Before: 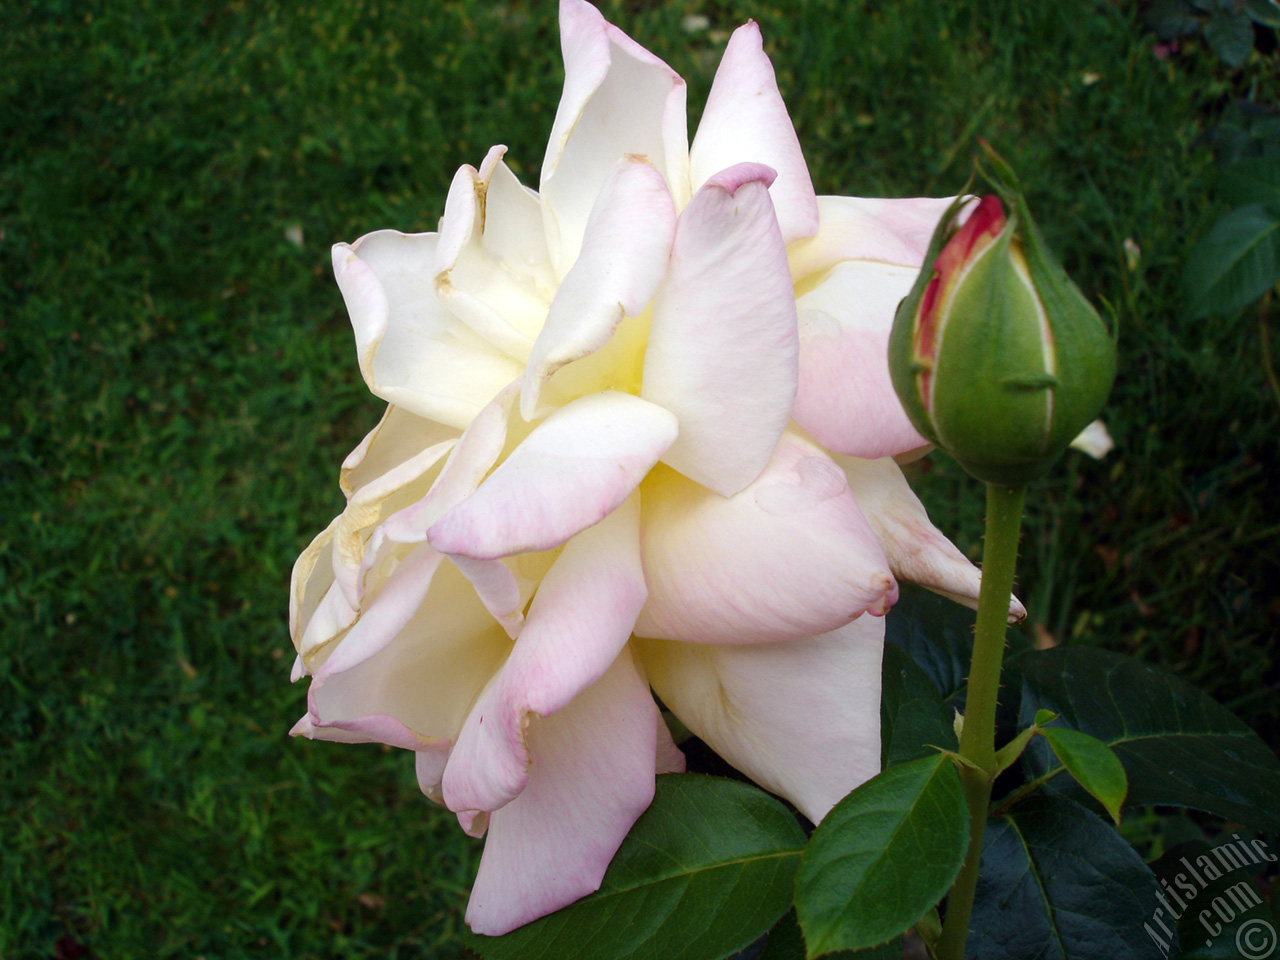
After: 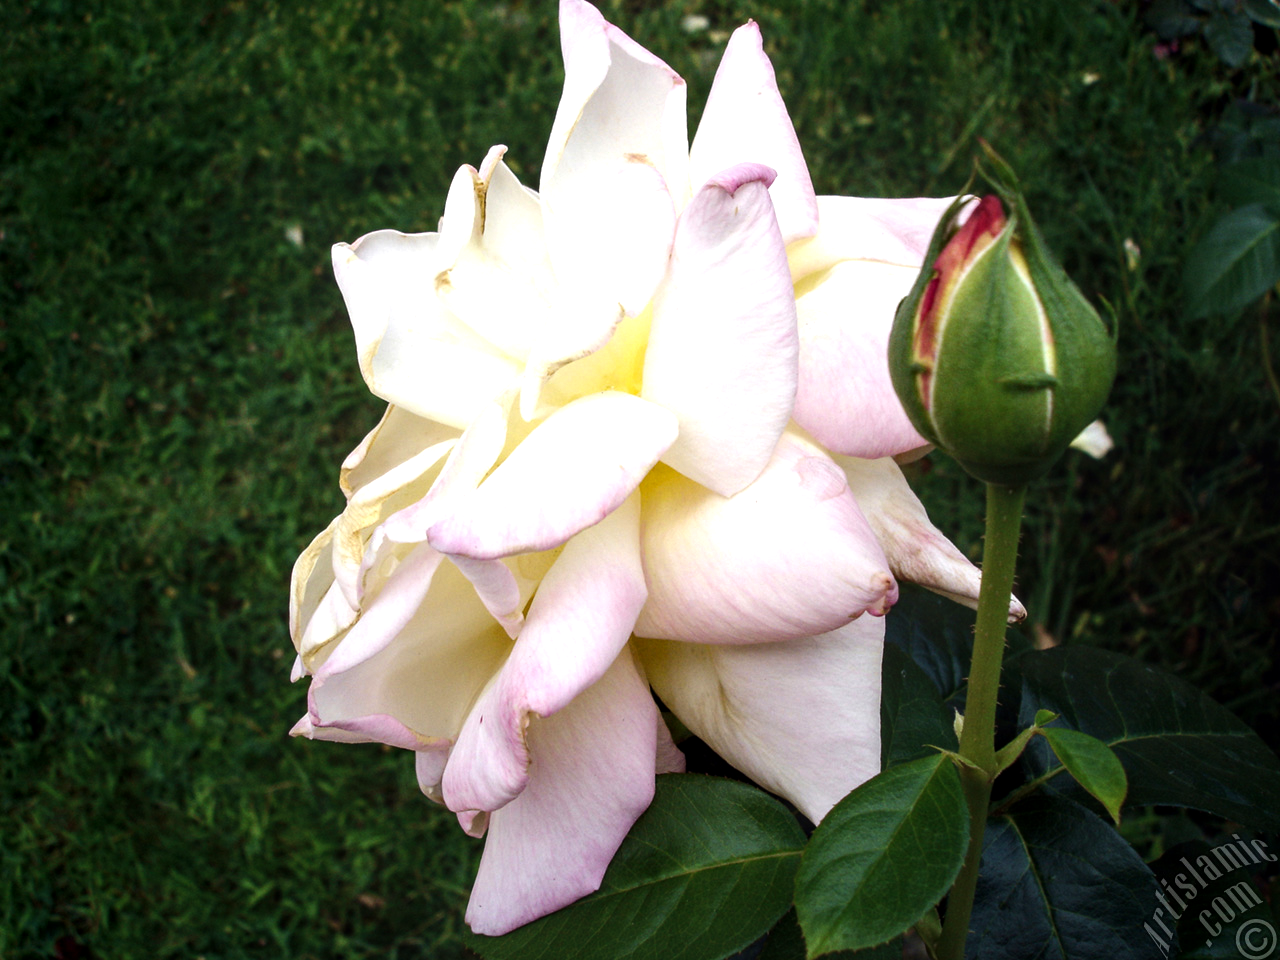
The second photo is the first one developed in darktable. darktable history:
tone equalizer: -8 EV -0.75 EV, -7 EV -0.7 EV, -6 EV -0.6 EV, -5 EV -0.4 EV, -3 EV 0.4 EV, -2 EV 0.6 EV, -1 EV 0.7 EV, +0 EV 0.75 EV, edges refinement/feathering 500, mask exposure compensation -1.57 EV, preserve details no
local contrast: detail 130%
